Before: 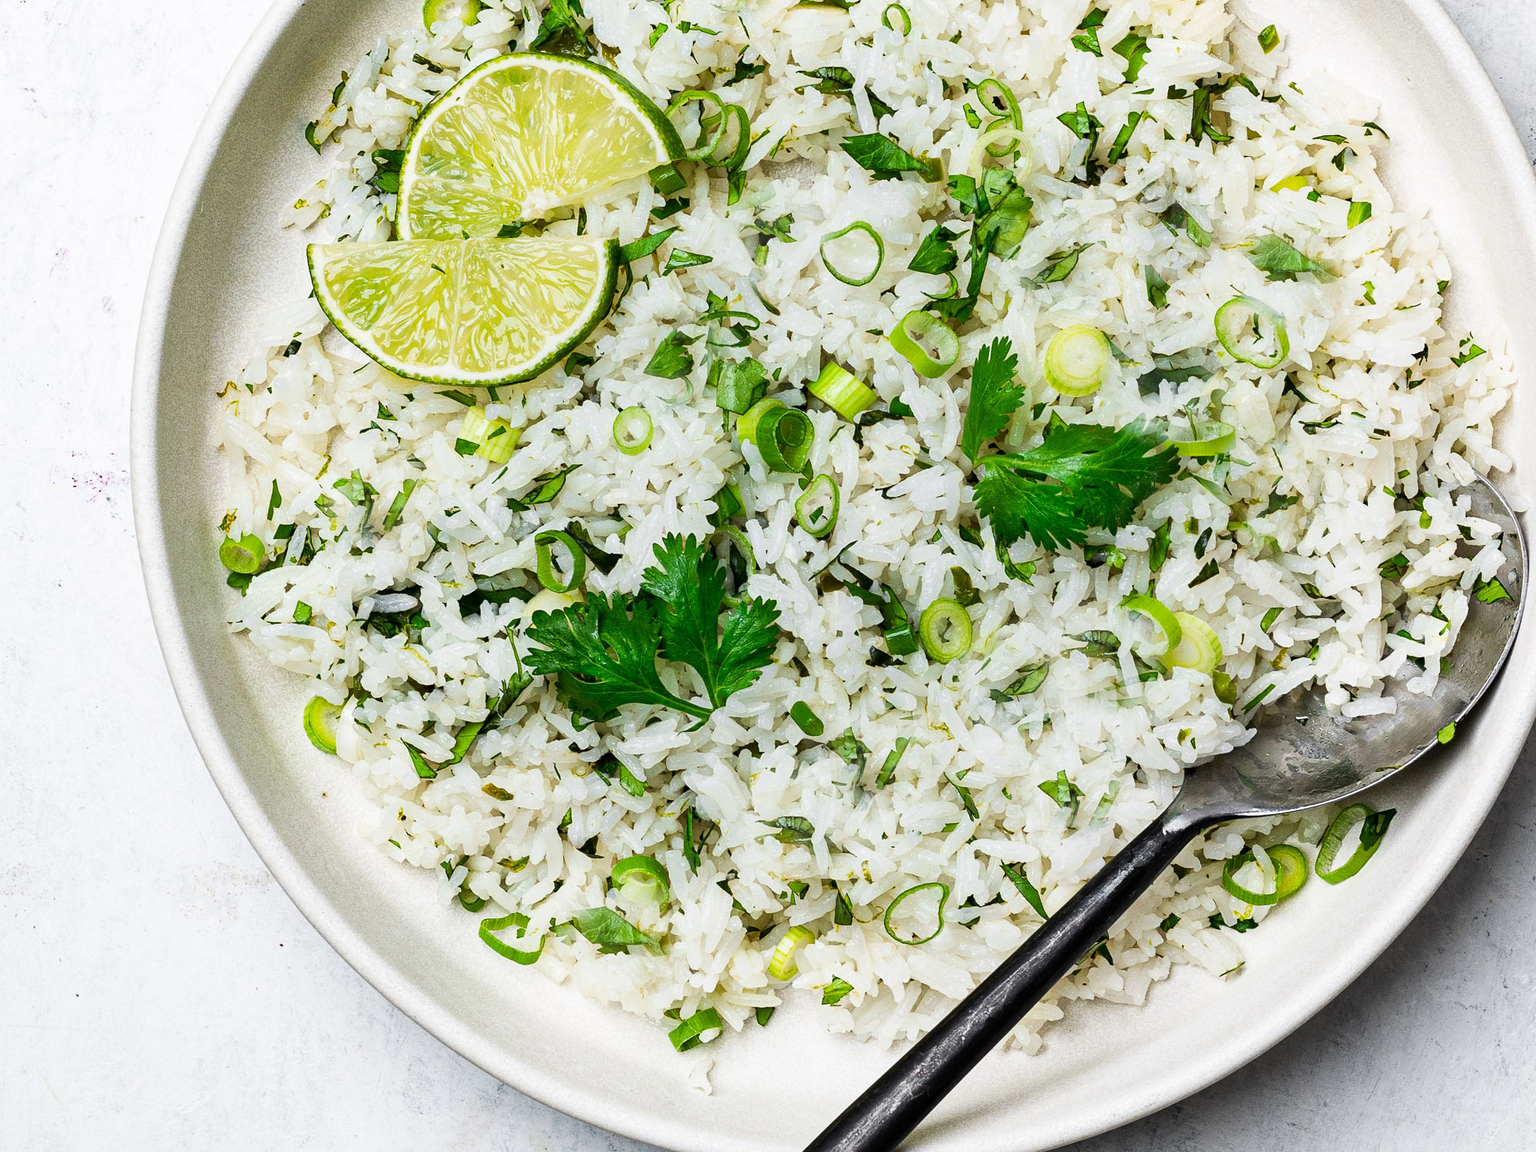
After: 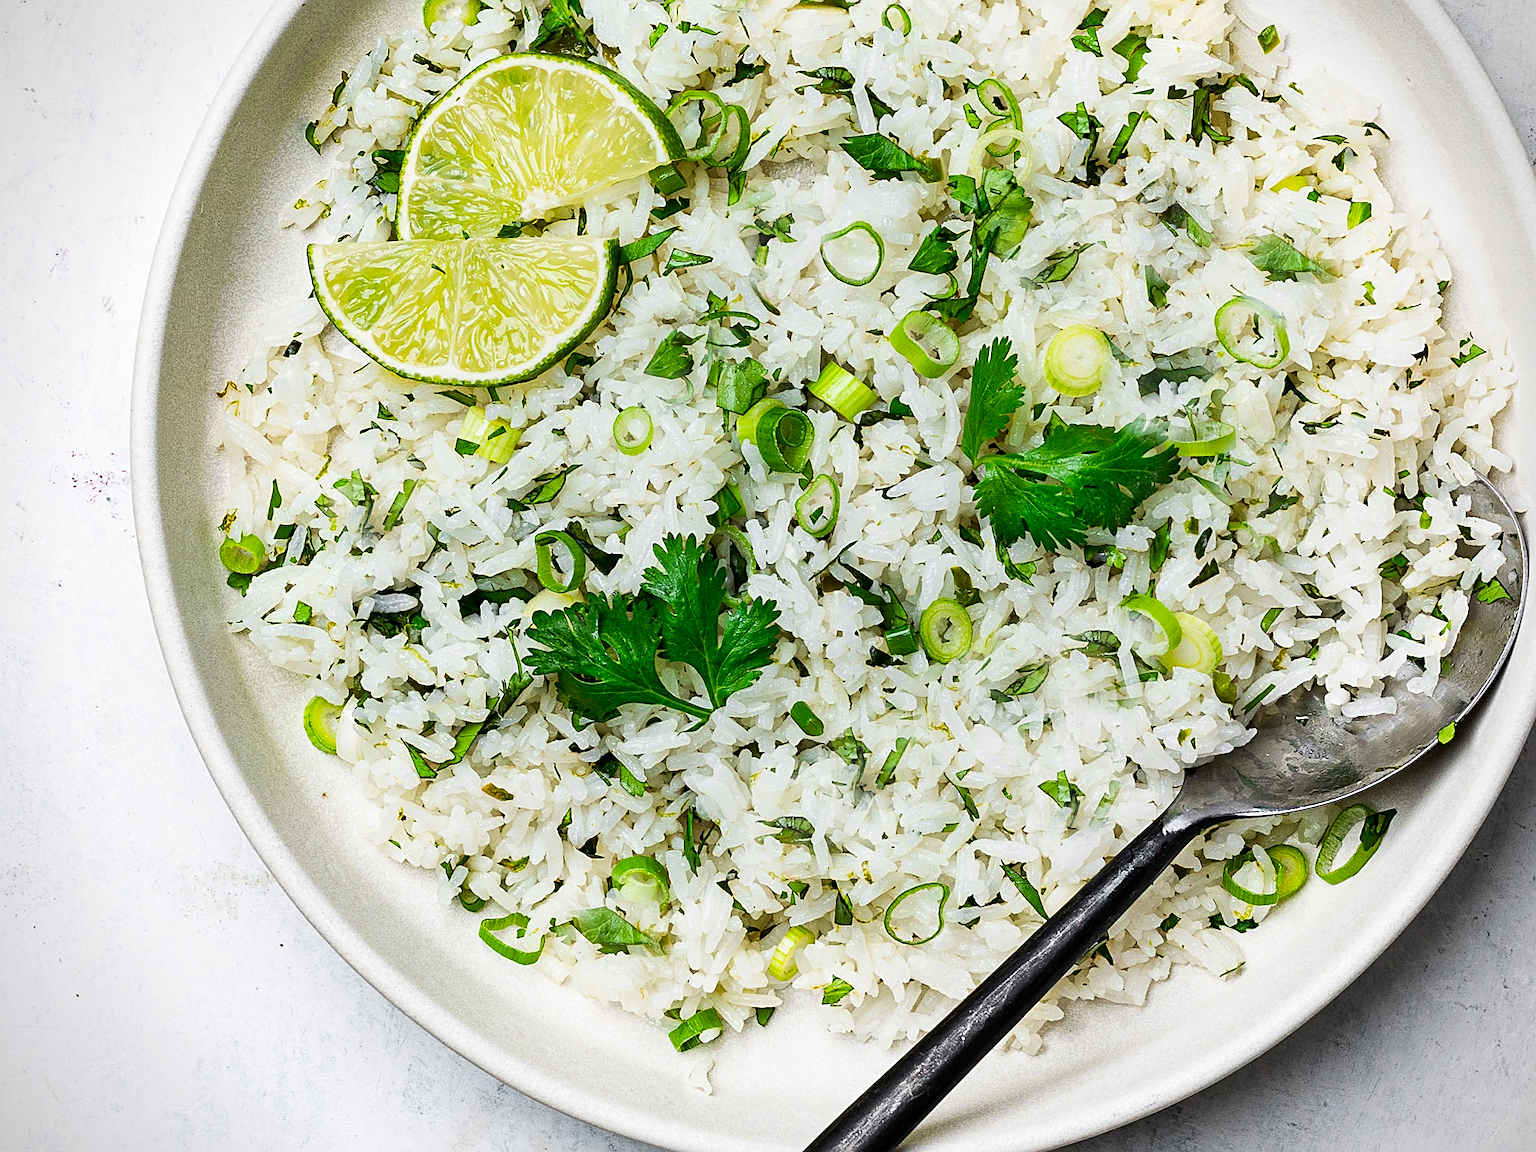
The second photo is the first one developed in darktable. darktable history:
contrast brightness saturation: contrast 0.037, saturation 0.071
vignetting: fall-off start 91.75%, saturation -0.648
sharpen: on, module defaults
